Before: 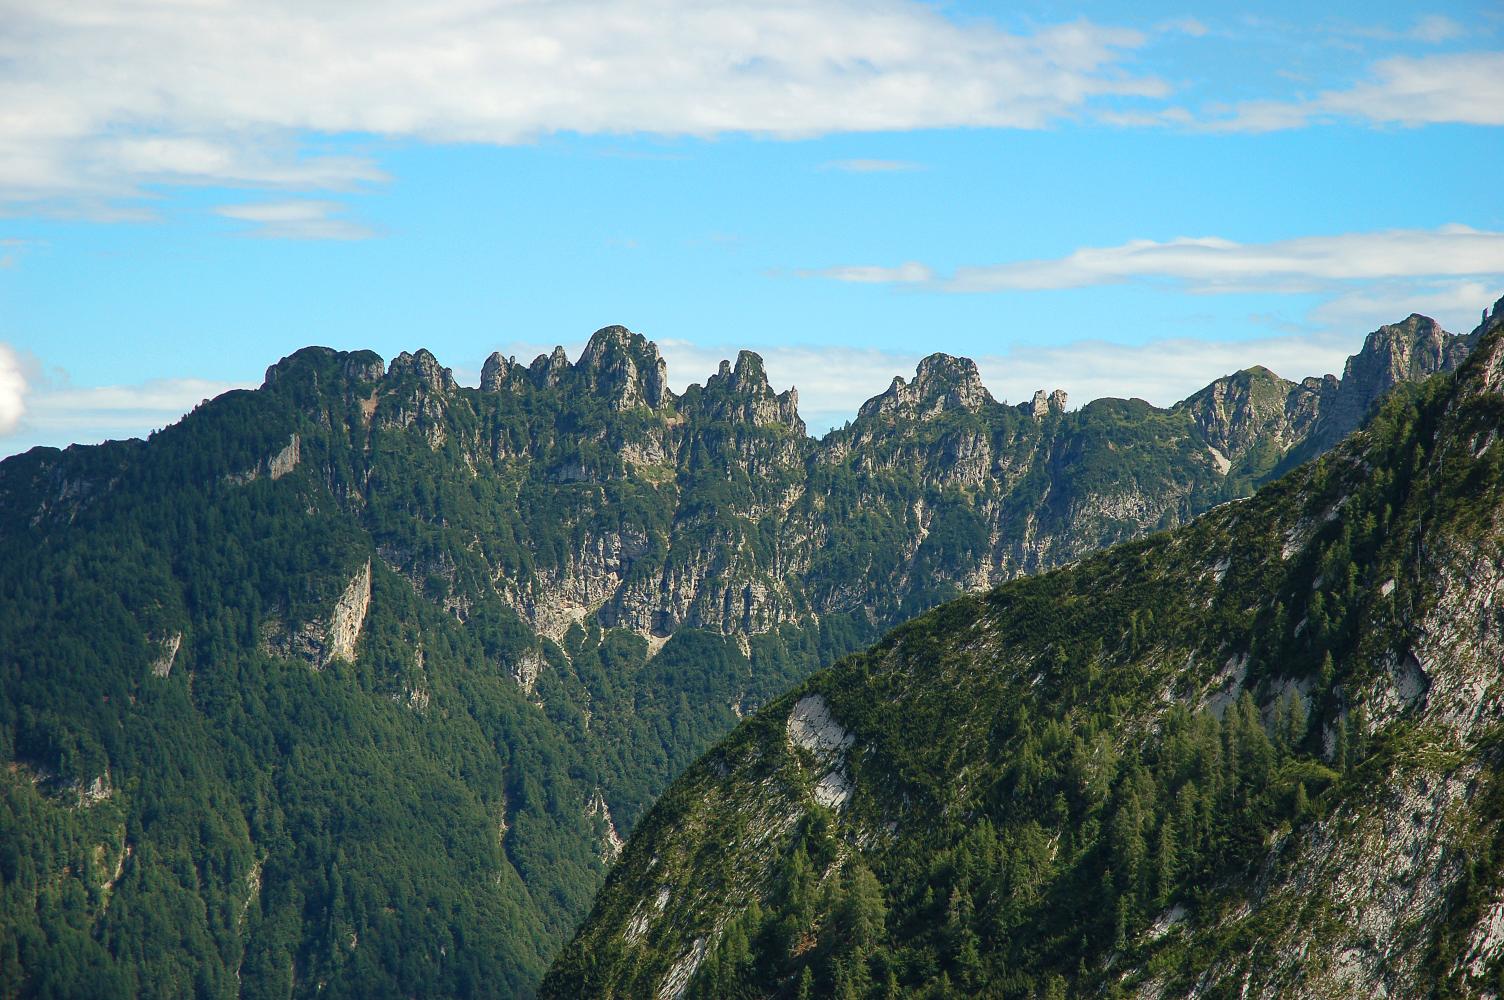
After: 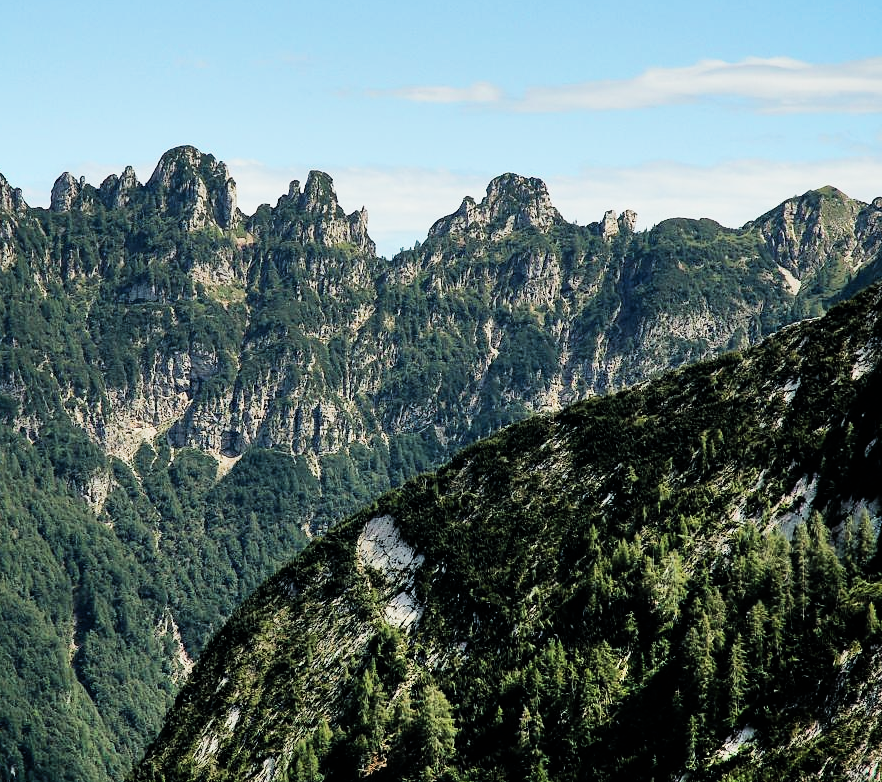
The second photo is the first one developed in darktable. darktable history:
filmic rgb: black relative exposure -5.12 EV, white relative exposure 3.5 EV, hardness 3.17, contrast 1.384, highlights saturation mix -49.72%
tone equalizer: -8 EV -0.394 EV, -7 EV -0.368 EV, -6 EV -0.325 EV, -5 EV -0.254 EV, -3 EV 0.233 EV, -2 EV 0.361 EV, -1 EV 0.398 EV, +0 EV 0.421 EV
shadows and highlights: soften with gaussian
crop and rotate: left 28.636%, top 18.07%, right 12.666%, bottom 3.688%
